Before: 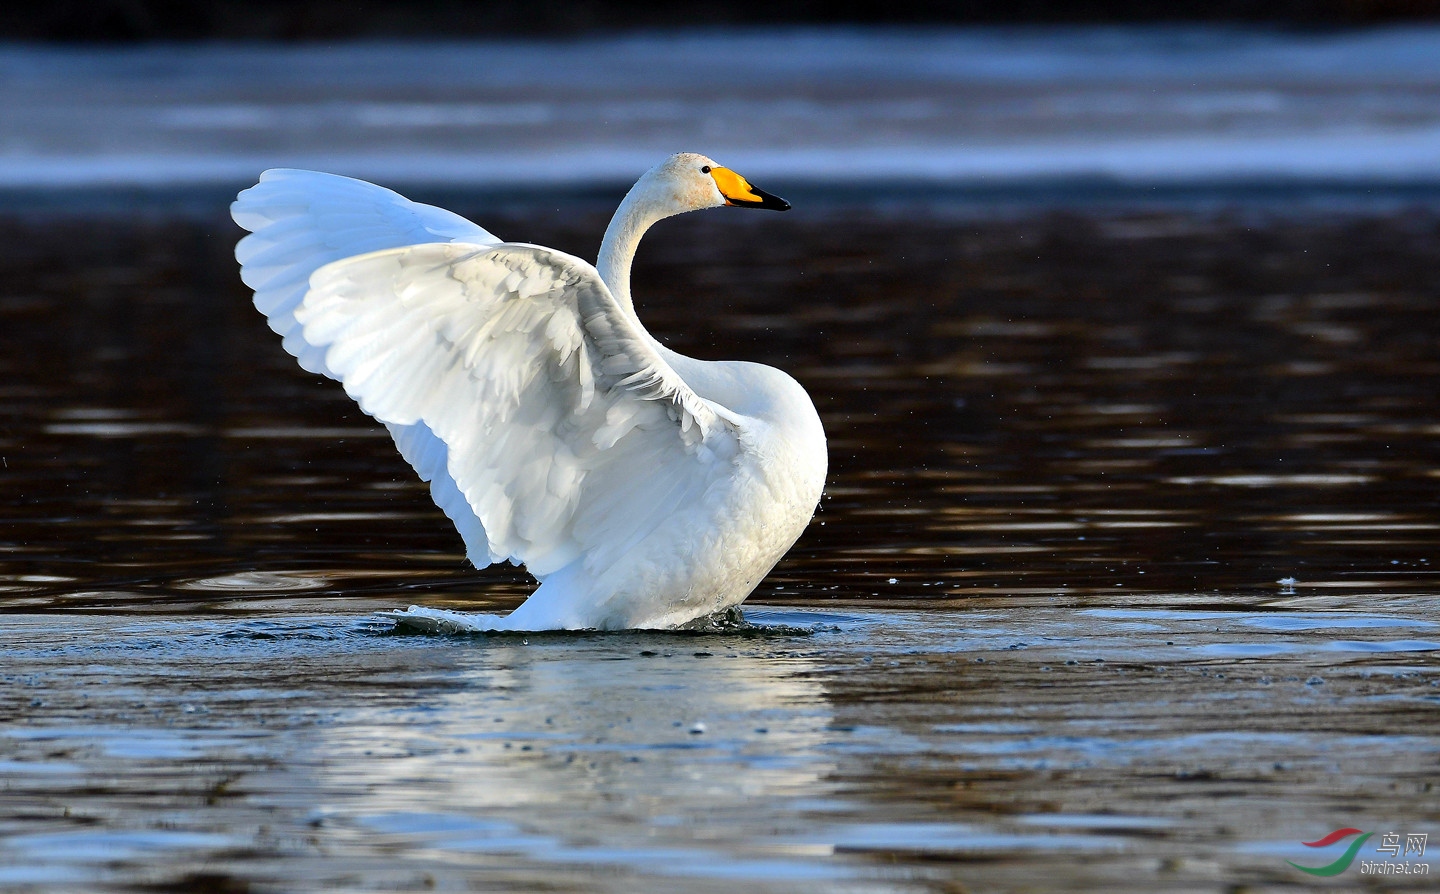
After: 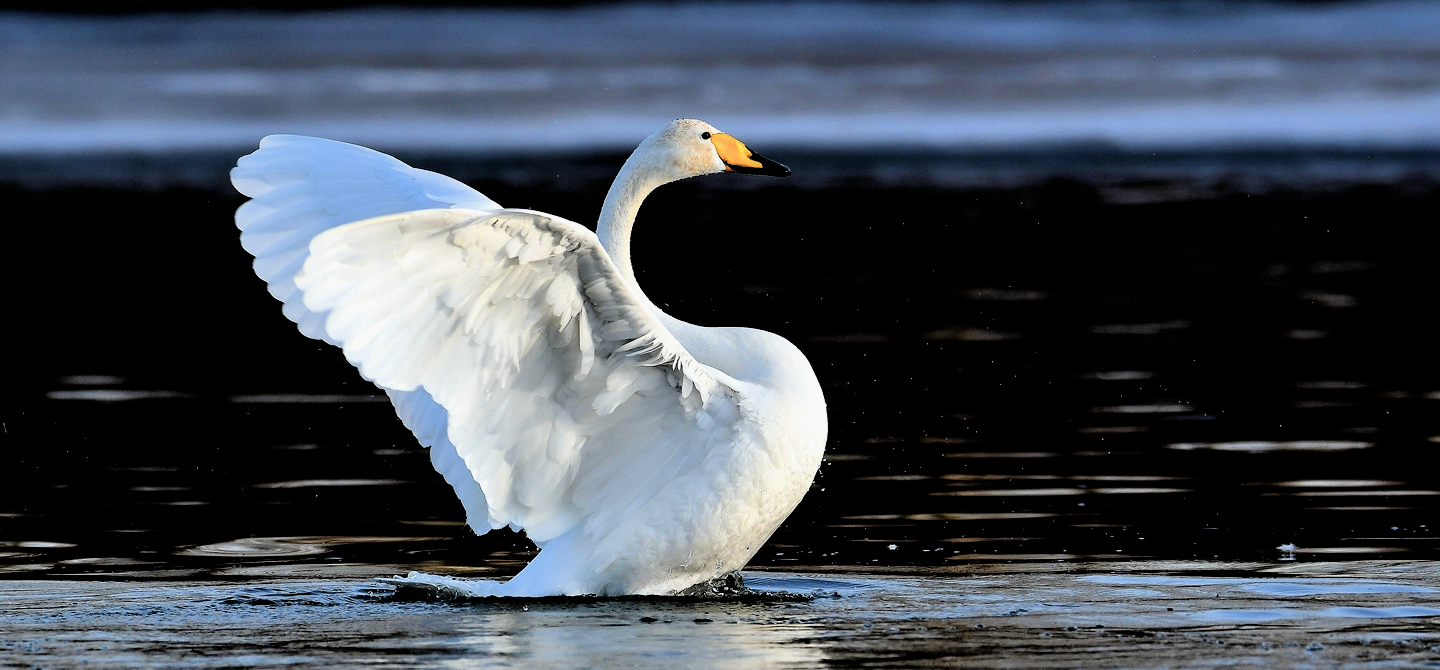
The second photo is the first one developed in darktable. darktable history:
crop: top 3.881%, bottom 21.16%
filmic rgb: black relative exposure -3.69 EV, white relative exposure 2.78 EV, dynamic range scaling -5.56%, hardness 3.03, preserve chrominance max RGB
contrast brightness saturation: saturation -0.085
